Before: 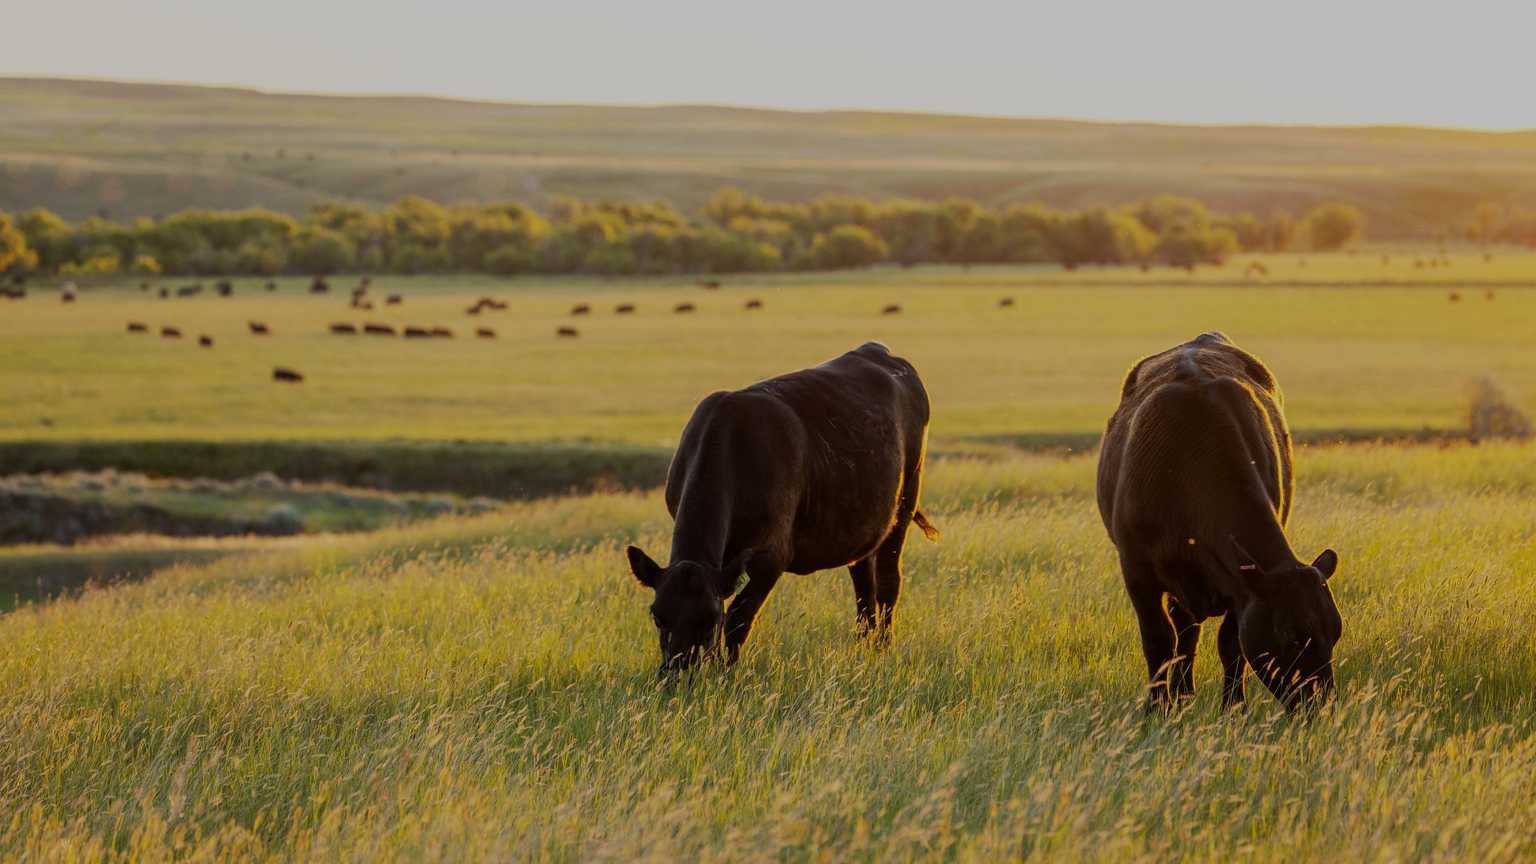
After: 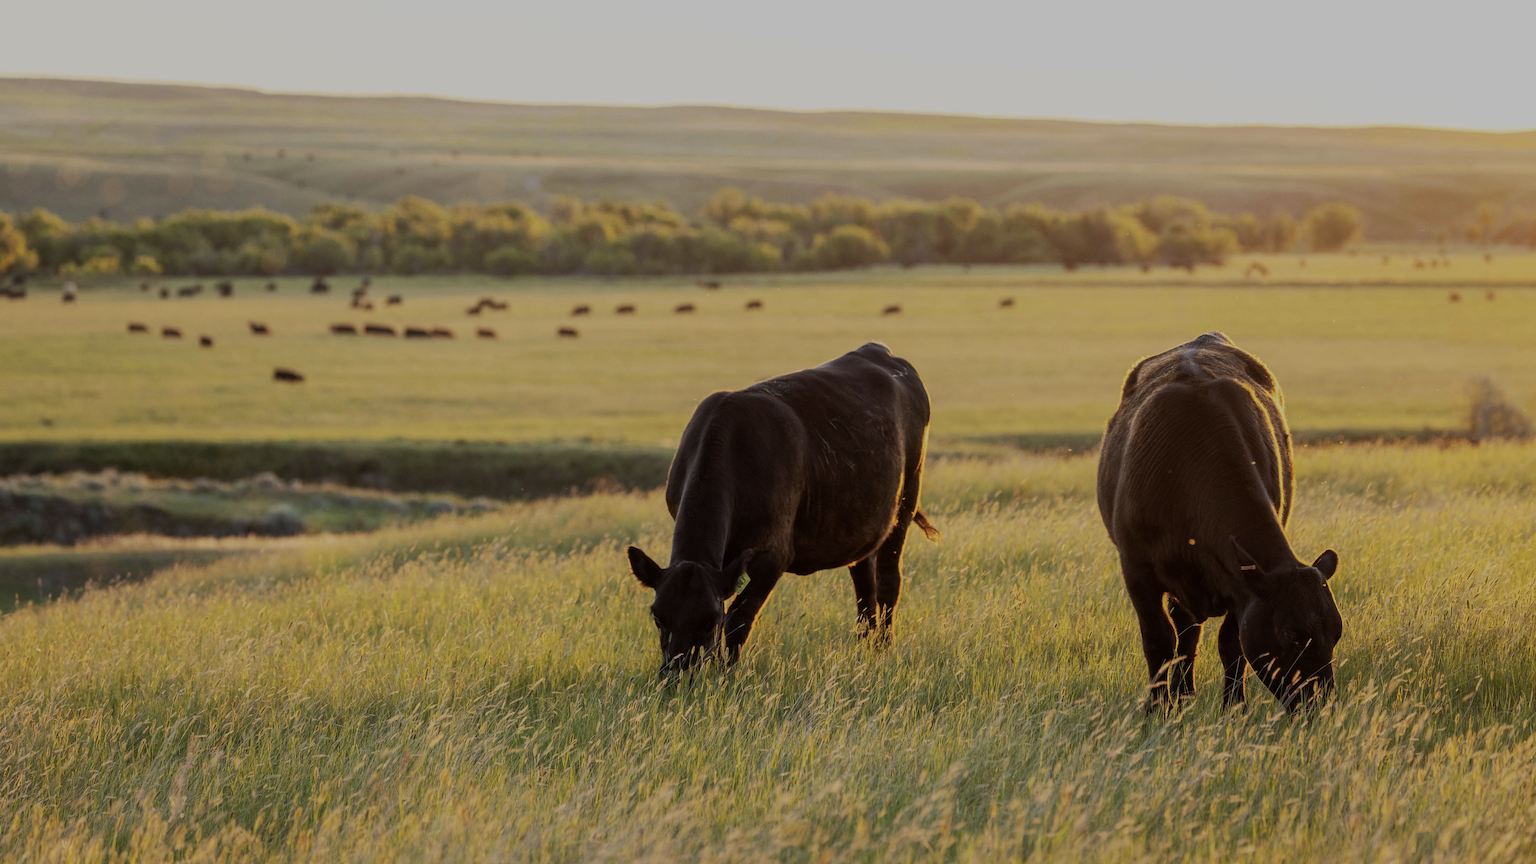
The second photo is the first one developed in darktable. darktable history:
bloom: size 5%, threshold 95%, strength 15%
color correction: saturation 0.8
